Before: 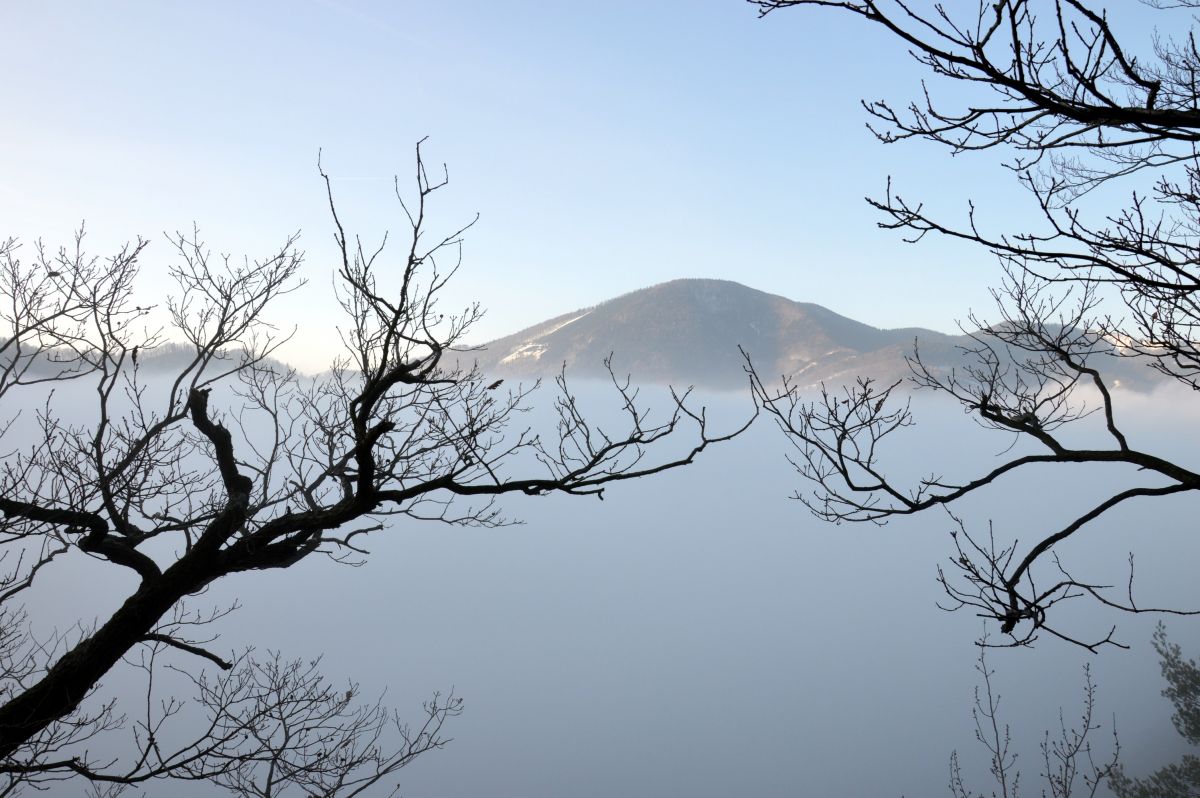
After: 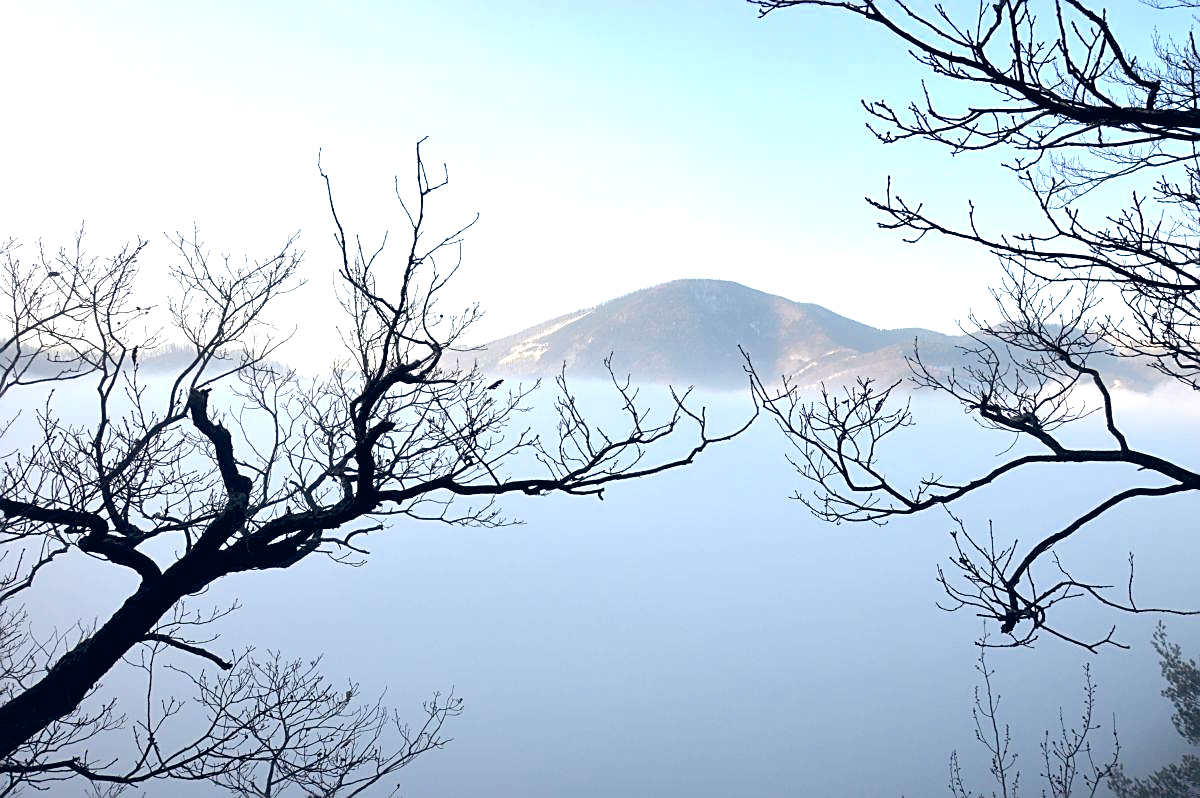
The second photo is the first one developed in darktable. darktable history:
exposure: black level correction 0, exposure 0.695 EV, compensate highlight preservation false
sharpen: on, module defaults
color balance rgb: shadows lift › hue 87.63°, global offset › luminance 0.374%, global offset › chroma 0.211%, global offset › hue 255.71°, linear chroma grading › global chroma -0.677%, perceptual saturation grading › global saturation 25.188%, saturation formula JzAzBz (2021)
